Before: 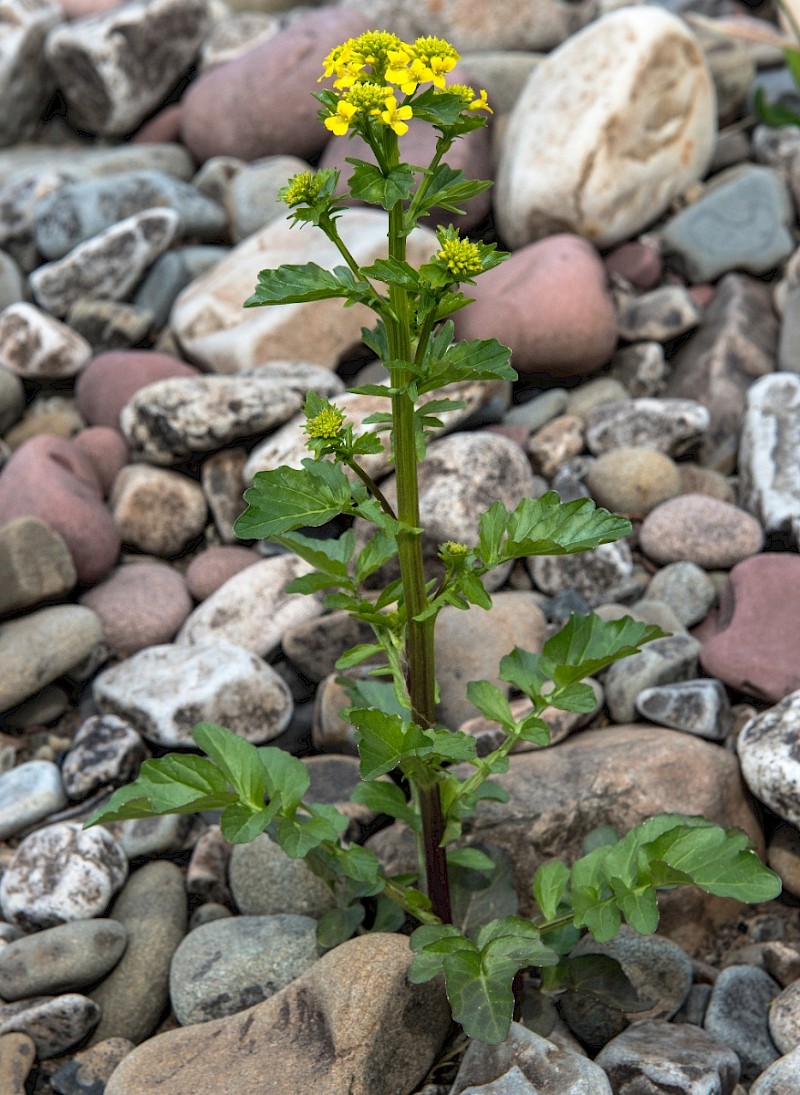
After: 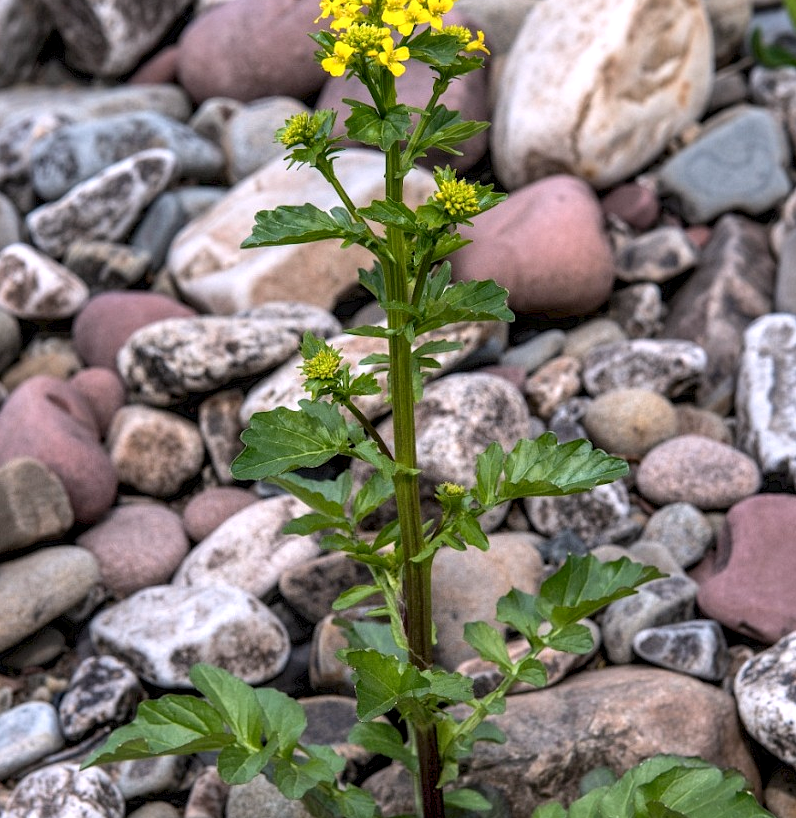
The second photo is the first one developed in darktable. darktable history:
white balance: red 1.05, blue 1.072
crop: left 0.387%, top 5.469%, bottom 19.809%
local contrast: detail 130%
